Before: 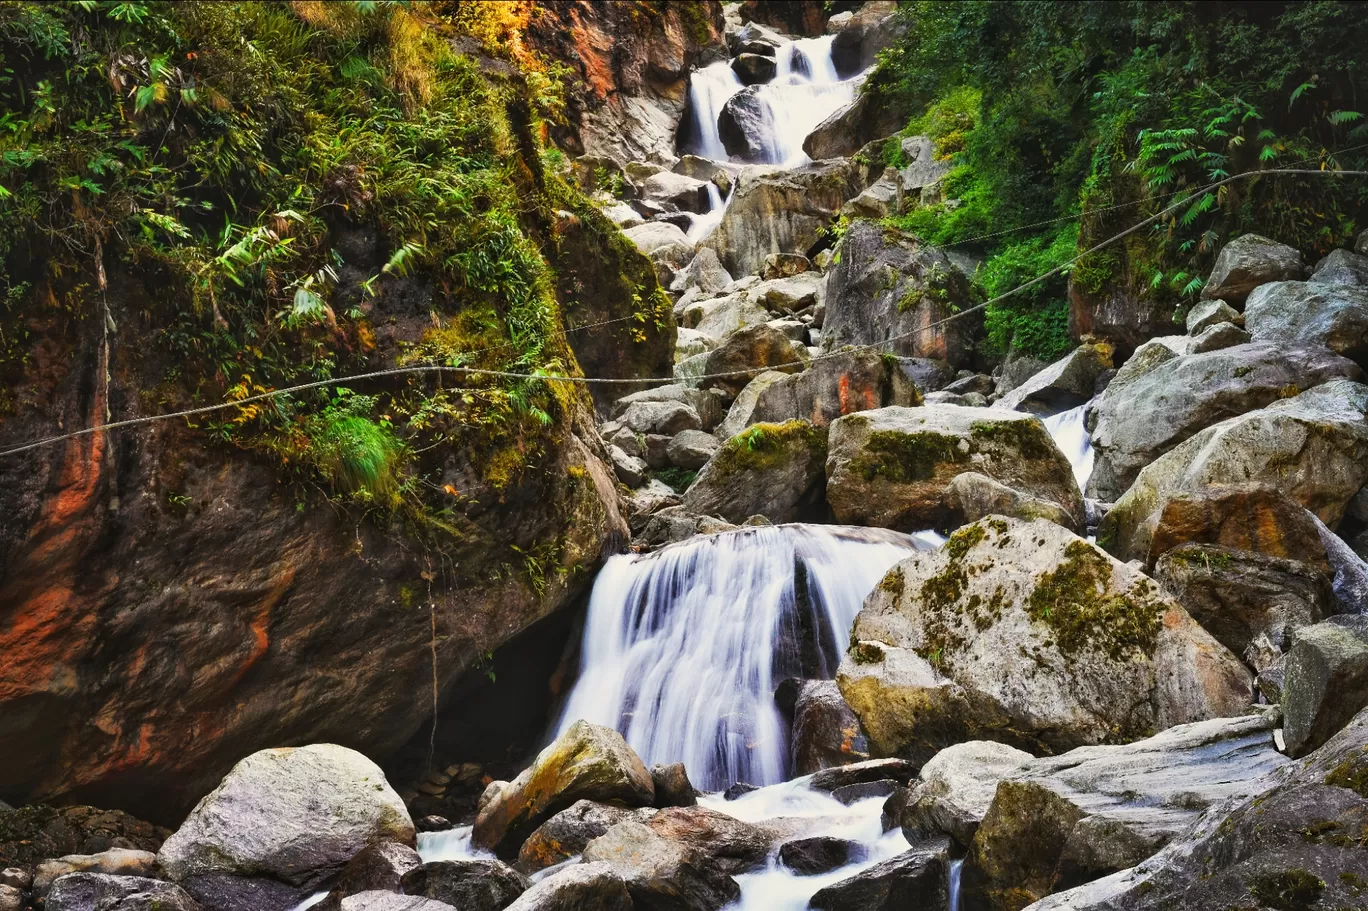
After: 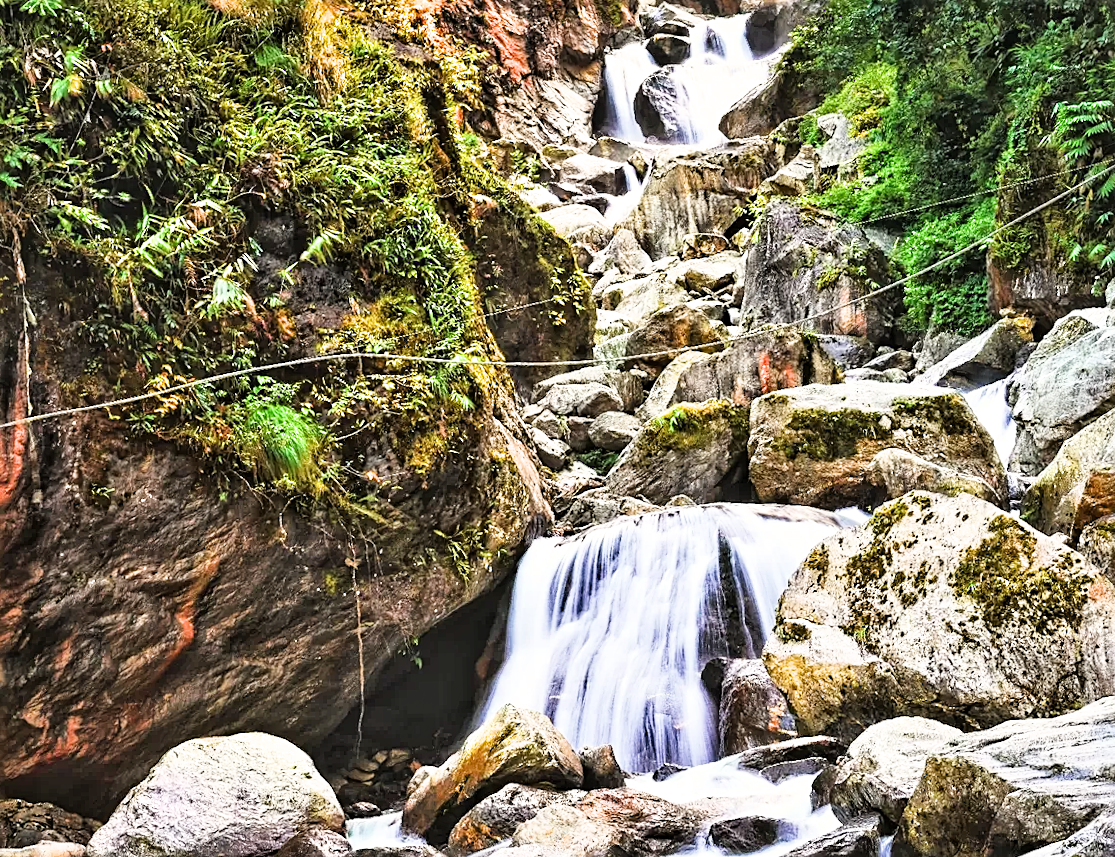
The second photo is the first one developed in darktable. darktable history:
contrast equalizer: y [[0.51, 0.537, 0.559, 0.574, 0.599, 0.618], [0.5 ×6], [0.5 ×6], [0 ×6], [0 ×6]]
tone equalizer: edges refinement/feathering 500, mask exposure compensation -1.57 EV, preserve details no
sharpen: on, module defaults
exposure: black level correction 0, exposure 1.462 EV, compensate exposure bias true, compensate highlight preservation false
filmic rgb: black relative exposure -8.13 EV, white relative exposure 3.76 EV, hardness 4.43
crop and rotate: angle 1.12°, left 4.464%, top 0.642%, right 11.625%, bottom 2.536%
